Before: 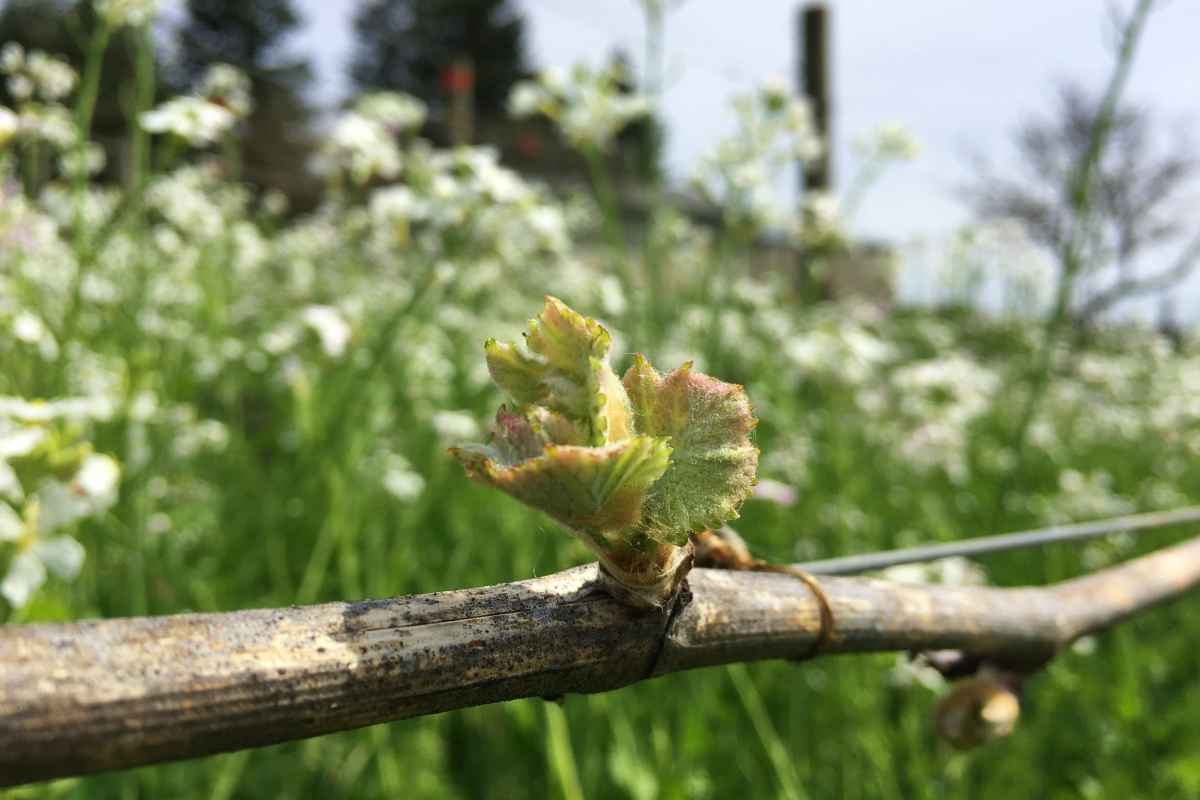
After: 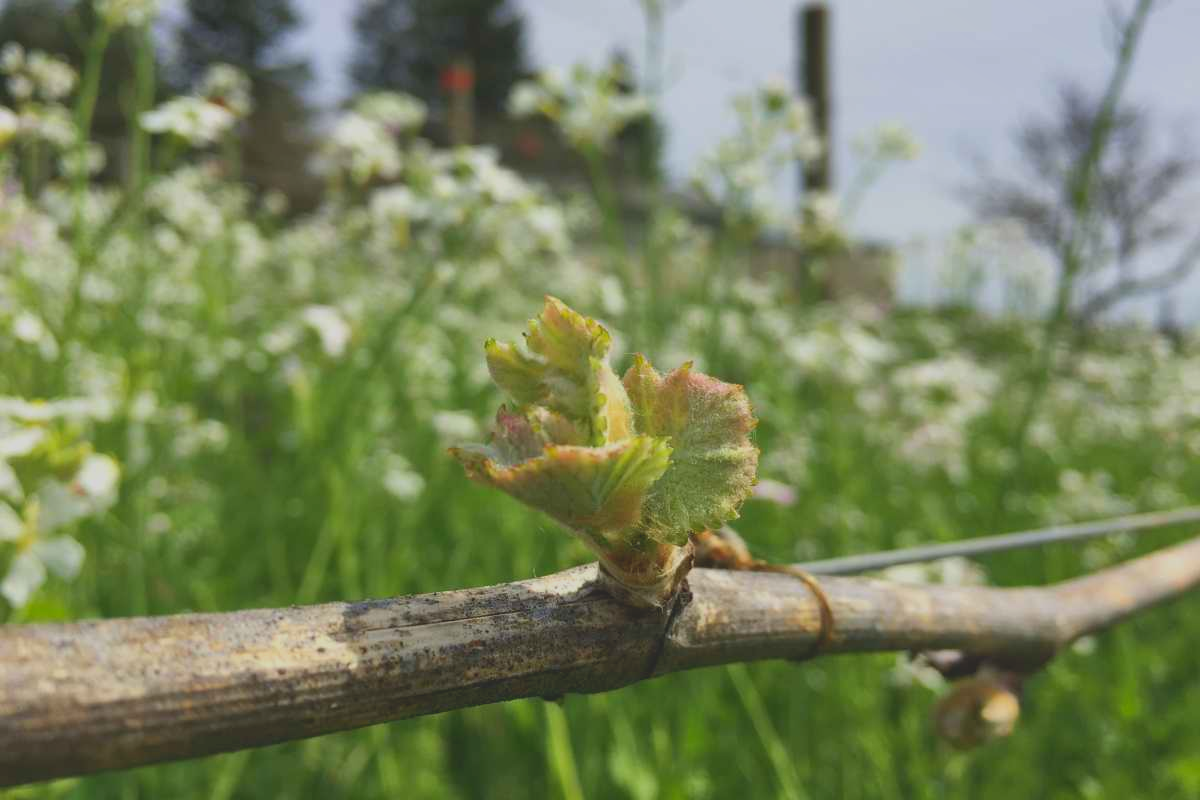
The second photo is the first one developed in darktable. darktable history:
shadows and highlights: radius 337.03, shadows 28.15, soften with gaussian
exposure: compensate highlight preservation false
contrast brightness saturation: contrast -0.284
